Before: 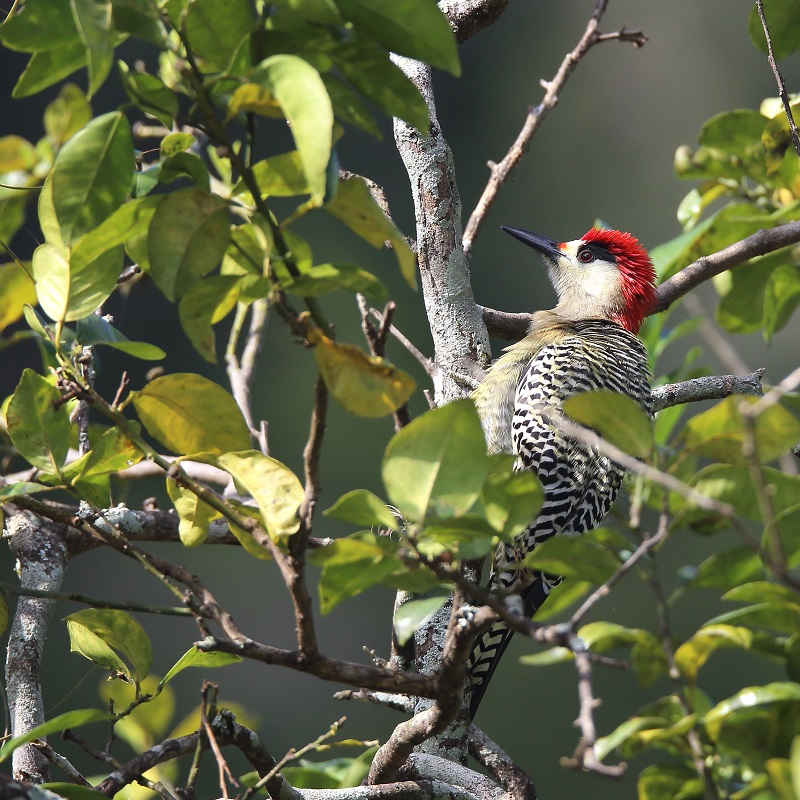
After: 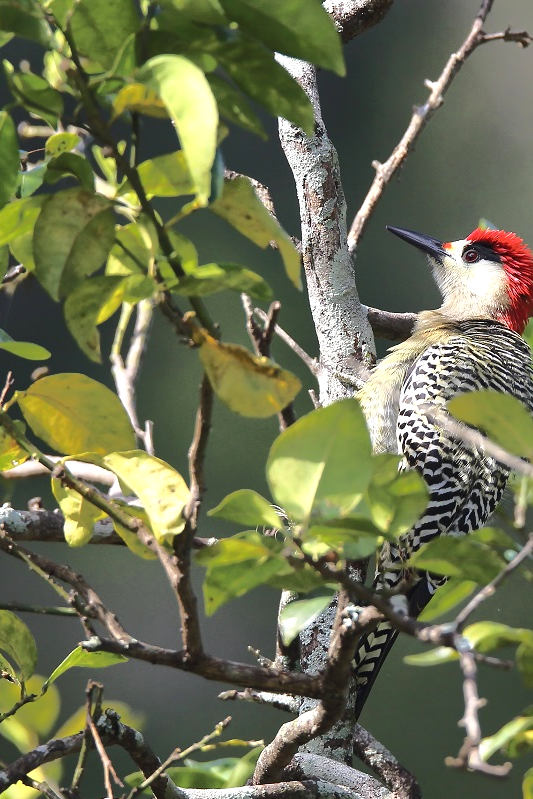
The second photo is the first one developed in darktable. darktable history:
exposure: compensate exposure bias true, compensate highlight preservation false
crop and rotate: left 14.477%, right 18.847%
tone curve: curves: ch0 [(0, 0) (0.003, 0.005) (0.011, 0.012) (0.025, 0.026) (0.044, 0.046) (0.069, 0.071) (0.1, 0.098) (0.136, 0.135) (0.177, 0.178) (0.224, 0.217) (0.277, 0.274) (0.335, 0.335) (0.399, 0.442) (0.468, 0.543) (0.543, 0.6) (0.623, 0.628) (0.709, 0.679) (0.801, 0.782) (0.898, 0.904) (1, 1)], color space Lab, independent channels, preserve colors none
